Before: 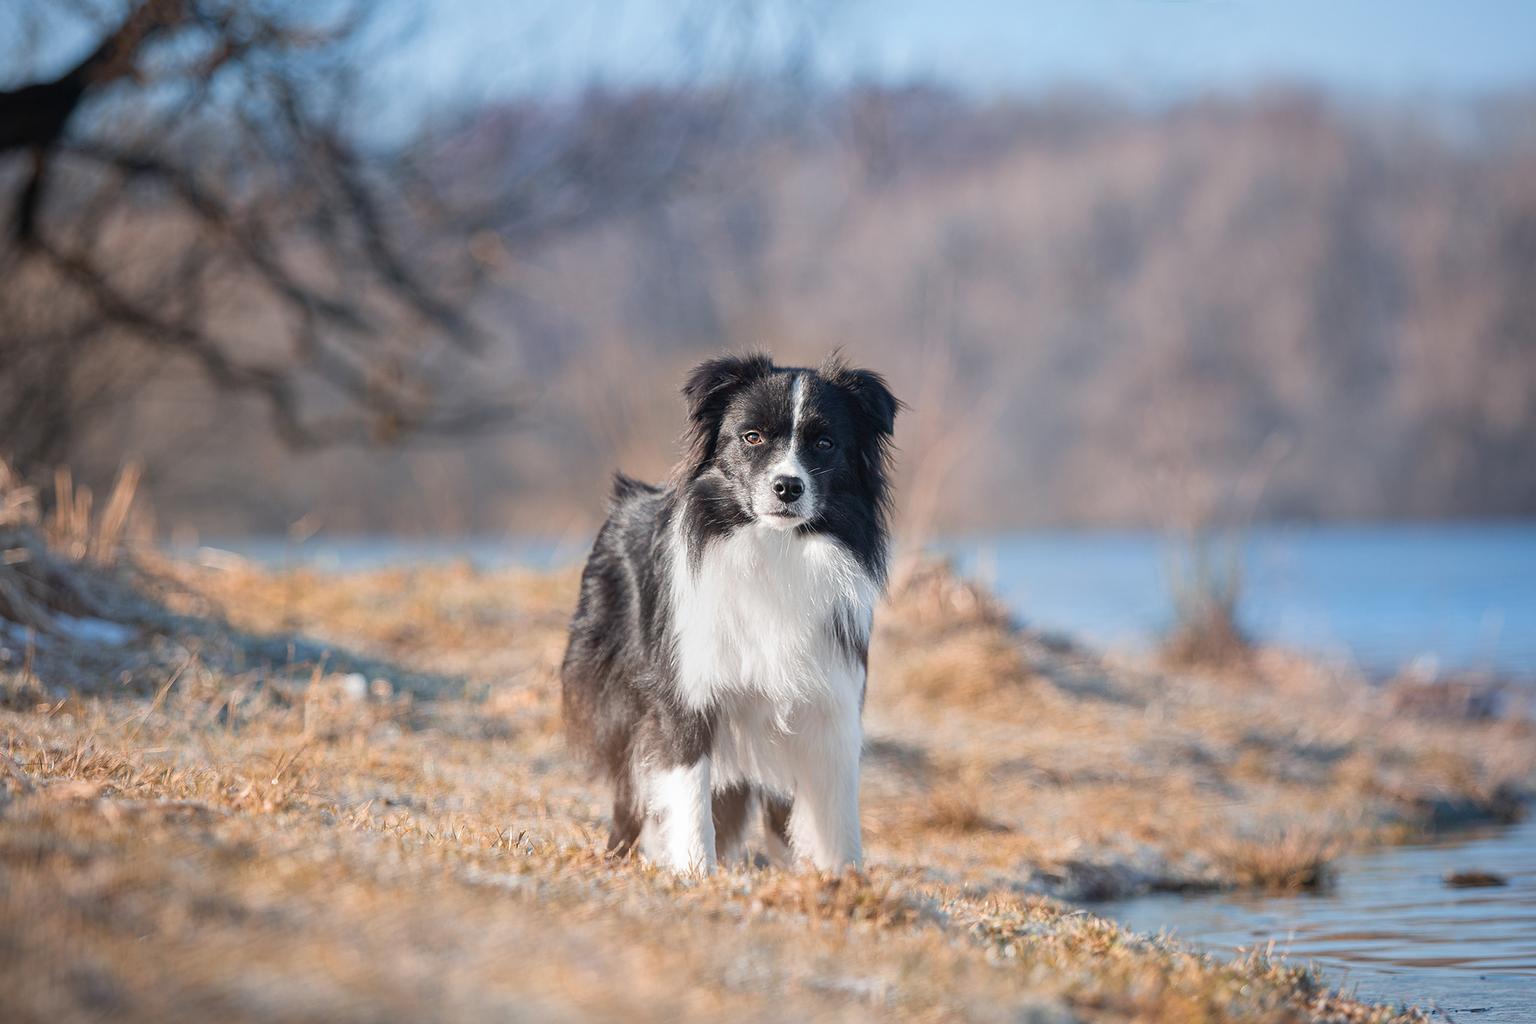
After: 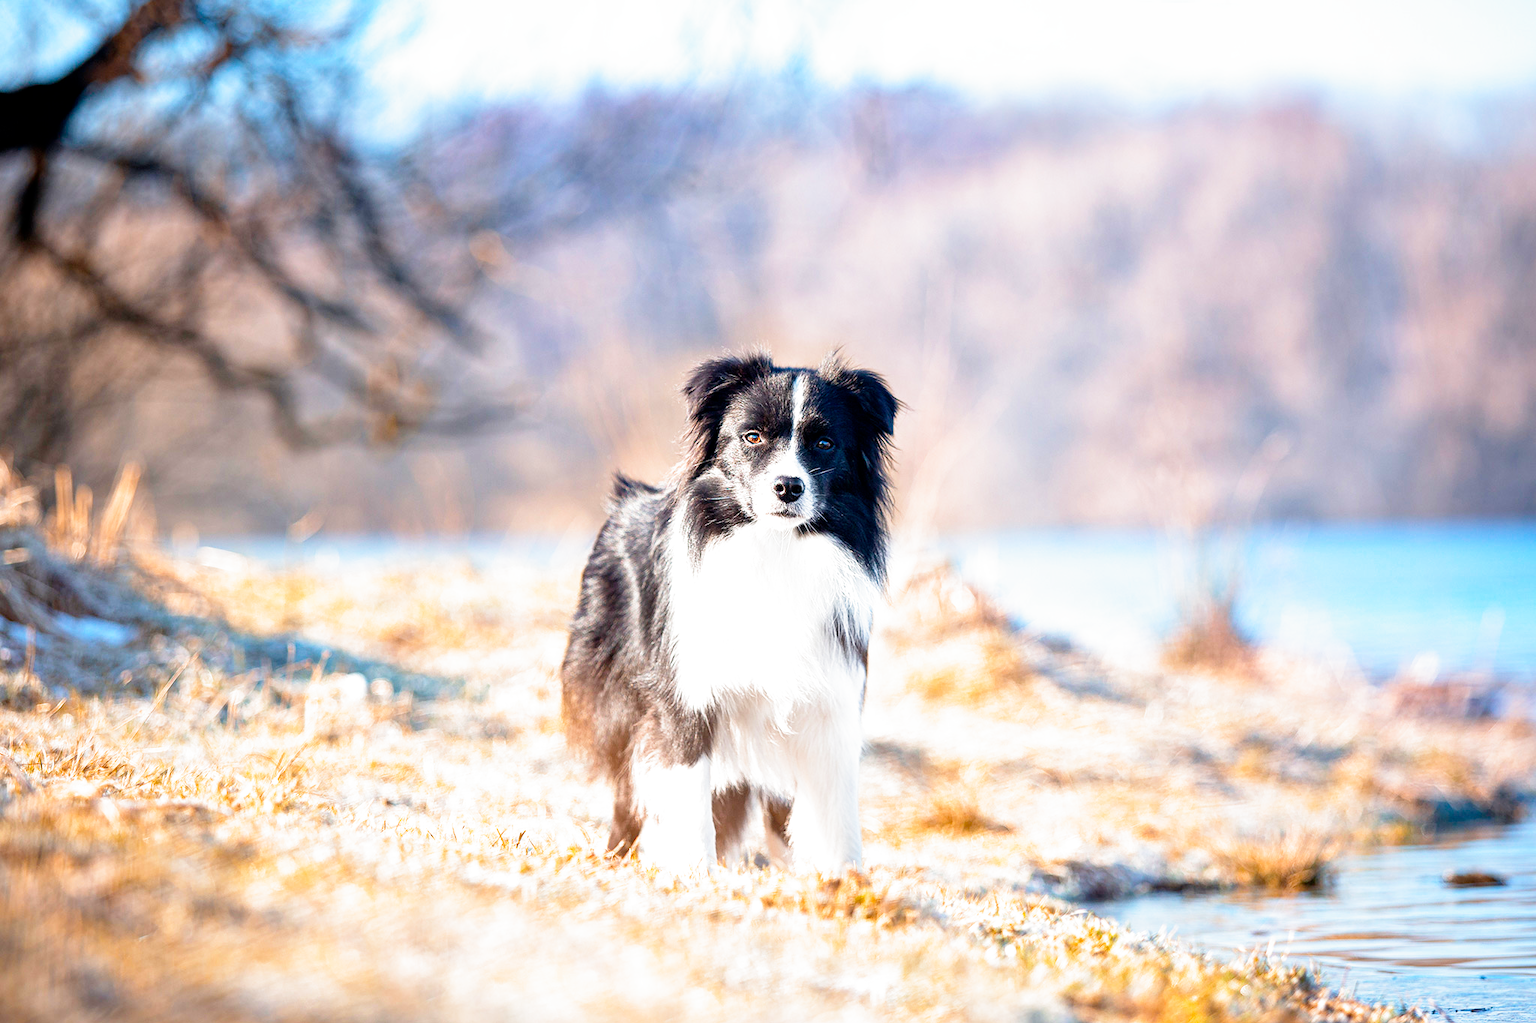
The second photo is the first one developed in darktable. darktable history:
filmic rgb: middle gray luminance 8.8%, black relative exposure -6.3 EV, white relative exposure 2.7 EV, threshold 6 EV, target black luminance 0%, hardness 4.74, latitude 73.47%, contrast 1.332, shadows ↔ highlights balance 10.13%, add noise in highlights 0, preserve chrominance no, color science v3 (2019), use custom middle-gray values true, iterations of high-quality reconstruction 0, contrast in highlights soft, enable highlight reconstruction true
color balance rgb: perceptual saturation grading › global saturation 25%, global vibrance 20%
